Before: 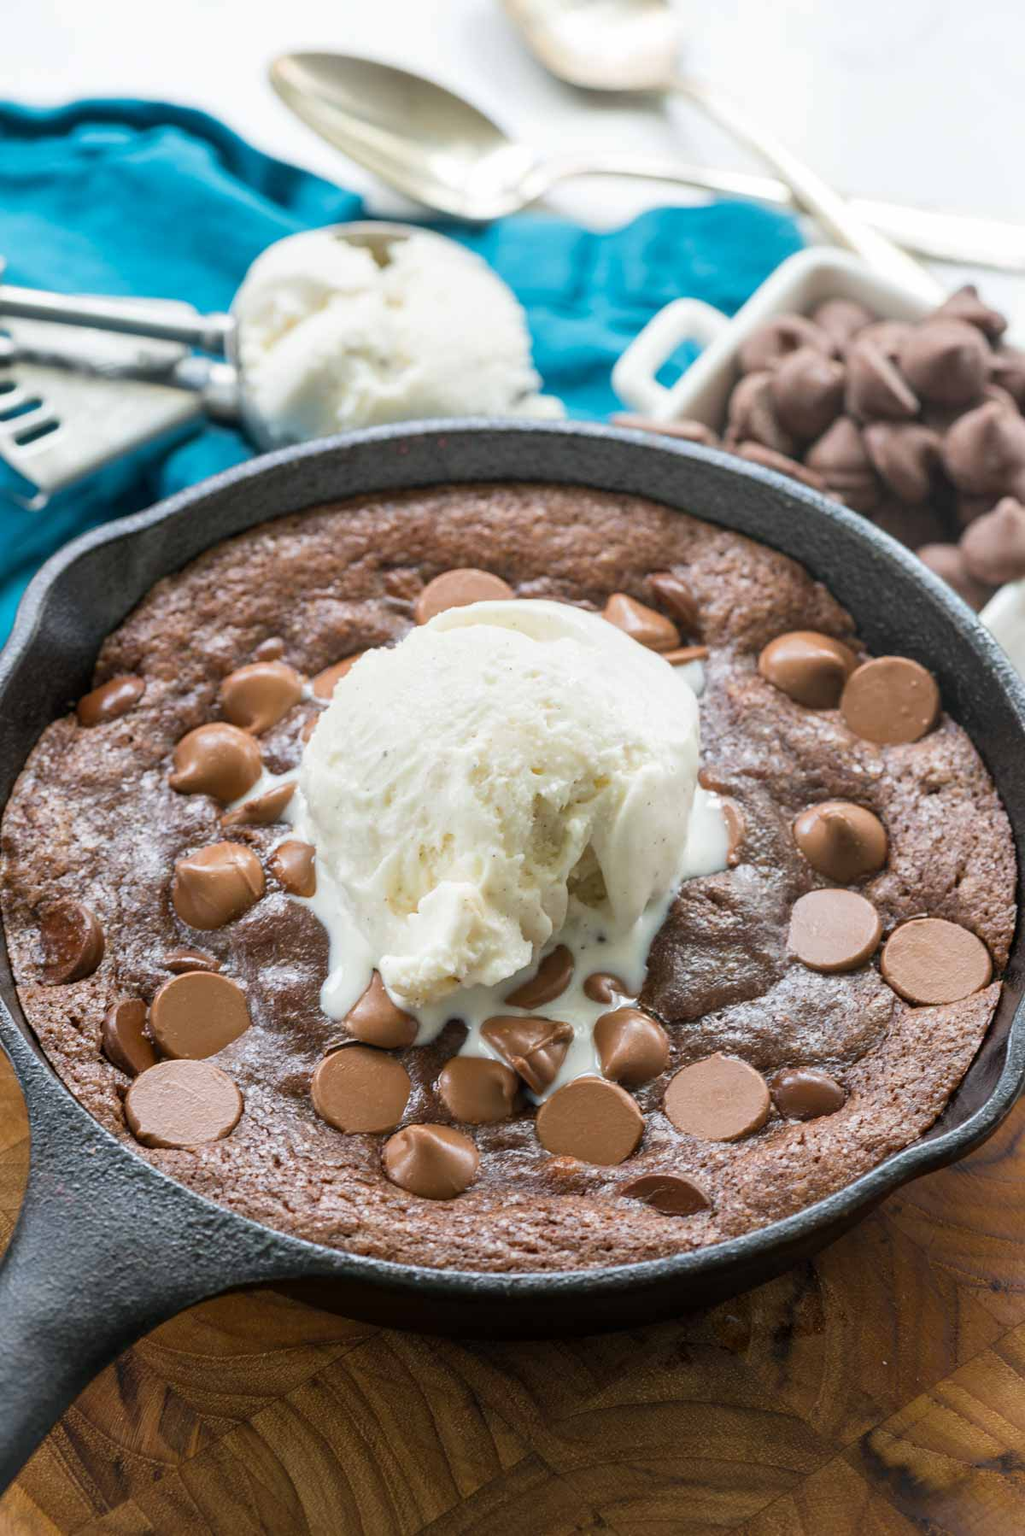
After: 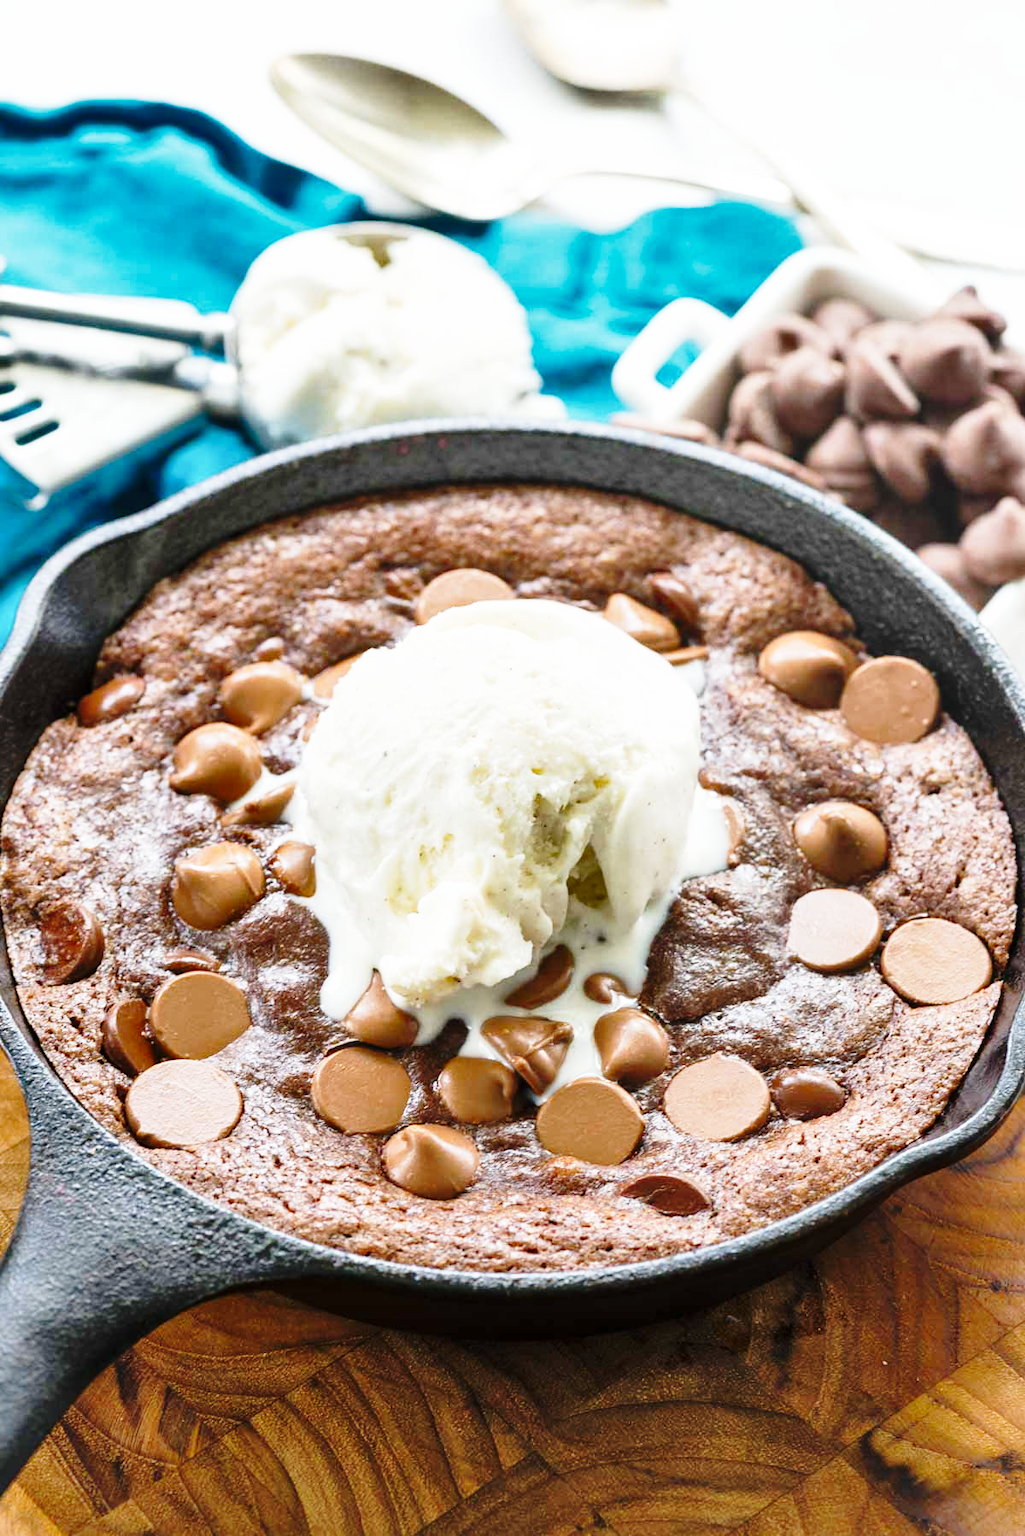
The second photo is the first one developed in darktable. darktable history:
base curve: curves: ch0 [(0, 0) (0.028, 0.03) (0.105, 0.232) (0.387, 0.748) (0.754, 0.968) (1, 1)], preserve colors none
shadows and highlights: soften with gaussian
